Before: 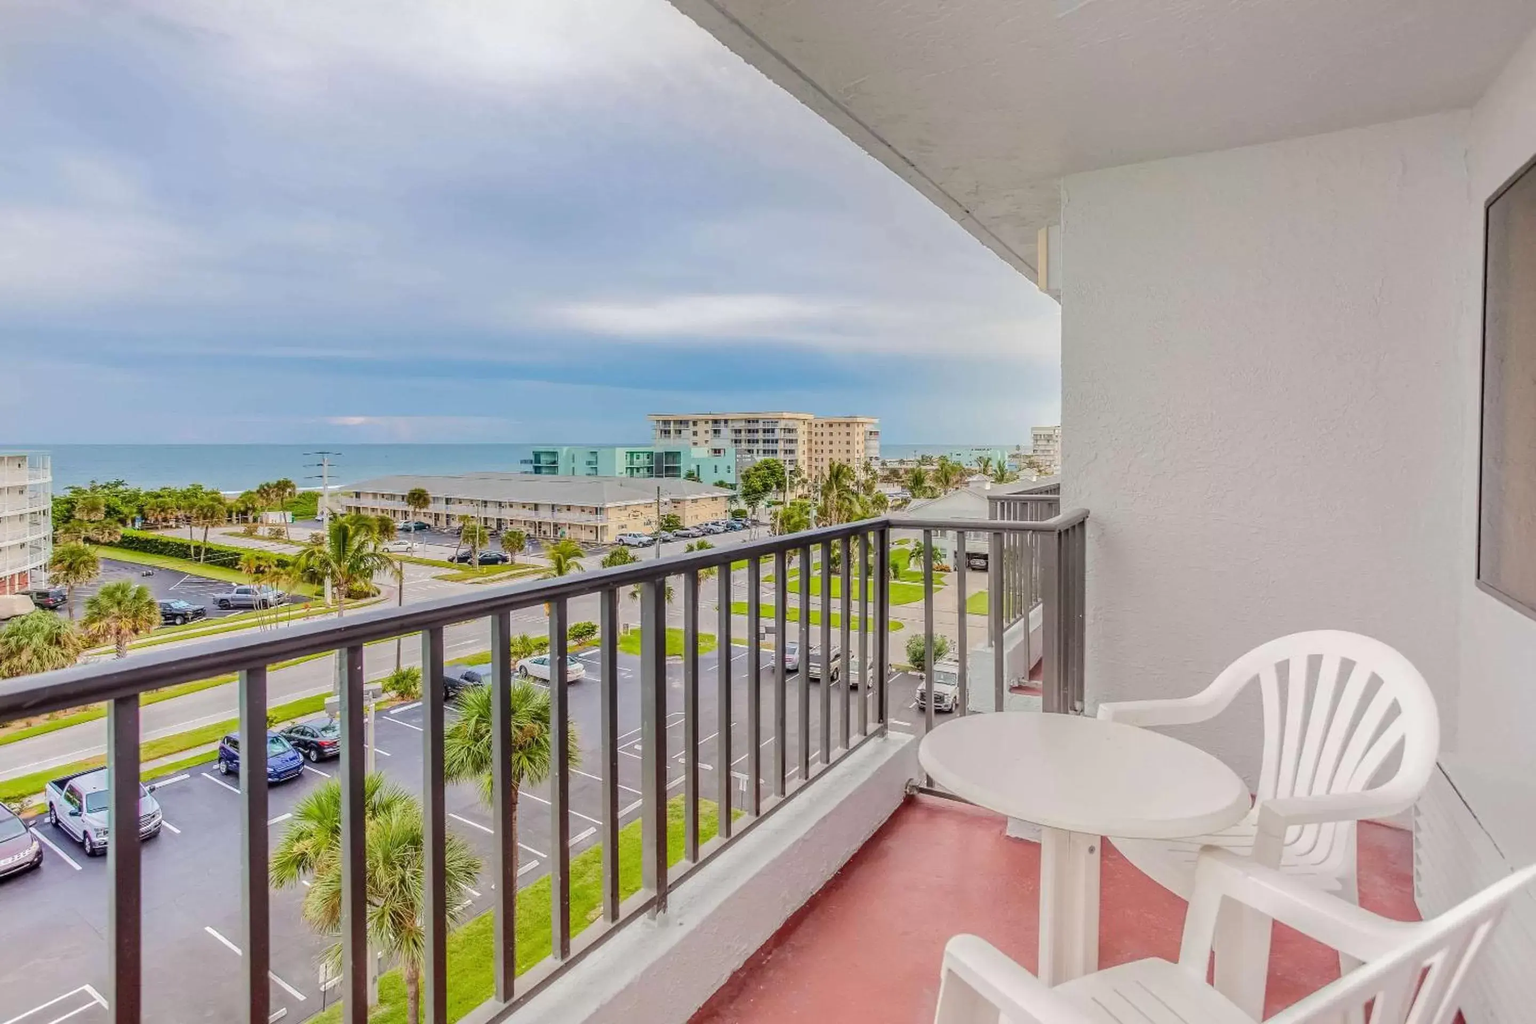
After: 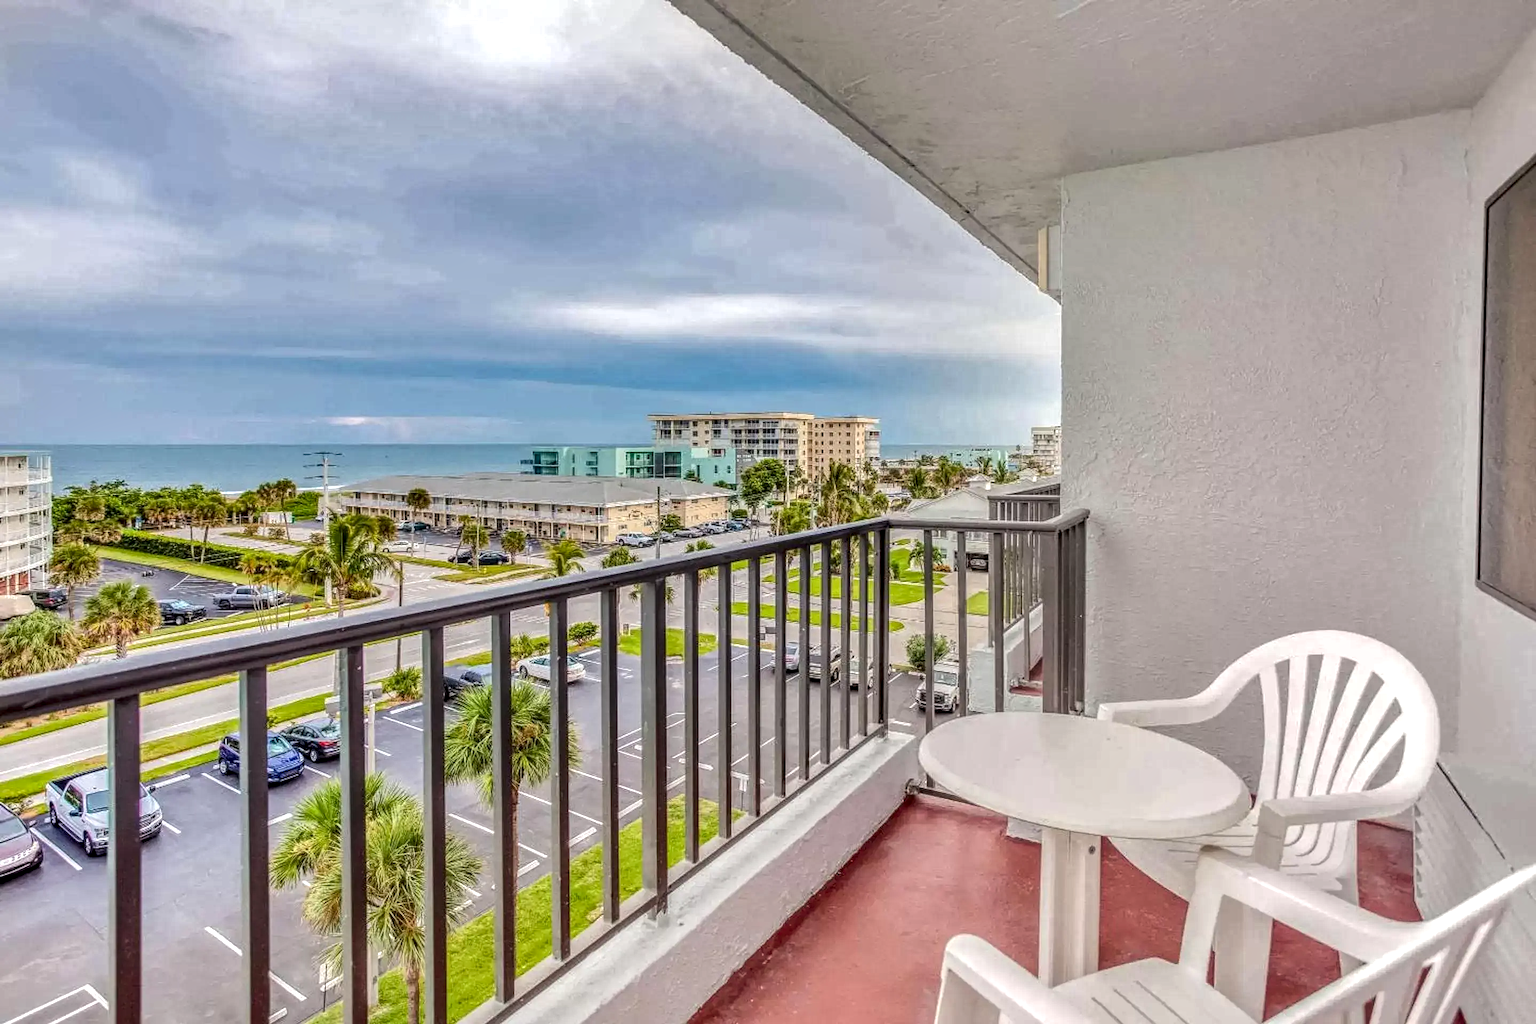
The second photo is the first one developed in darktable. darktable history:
exposure: exposure 0.202 EV, compensate highlight preservation false
local contrast: highlights 106%, shadows 103%, detail 201%, midtone range 0.2
shadows and highlights: soften with gaussian
